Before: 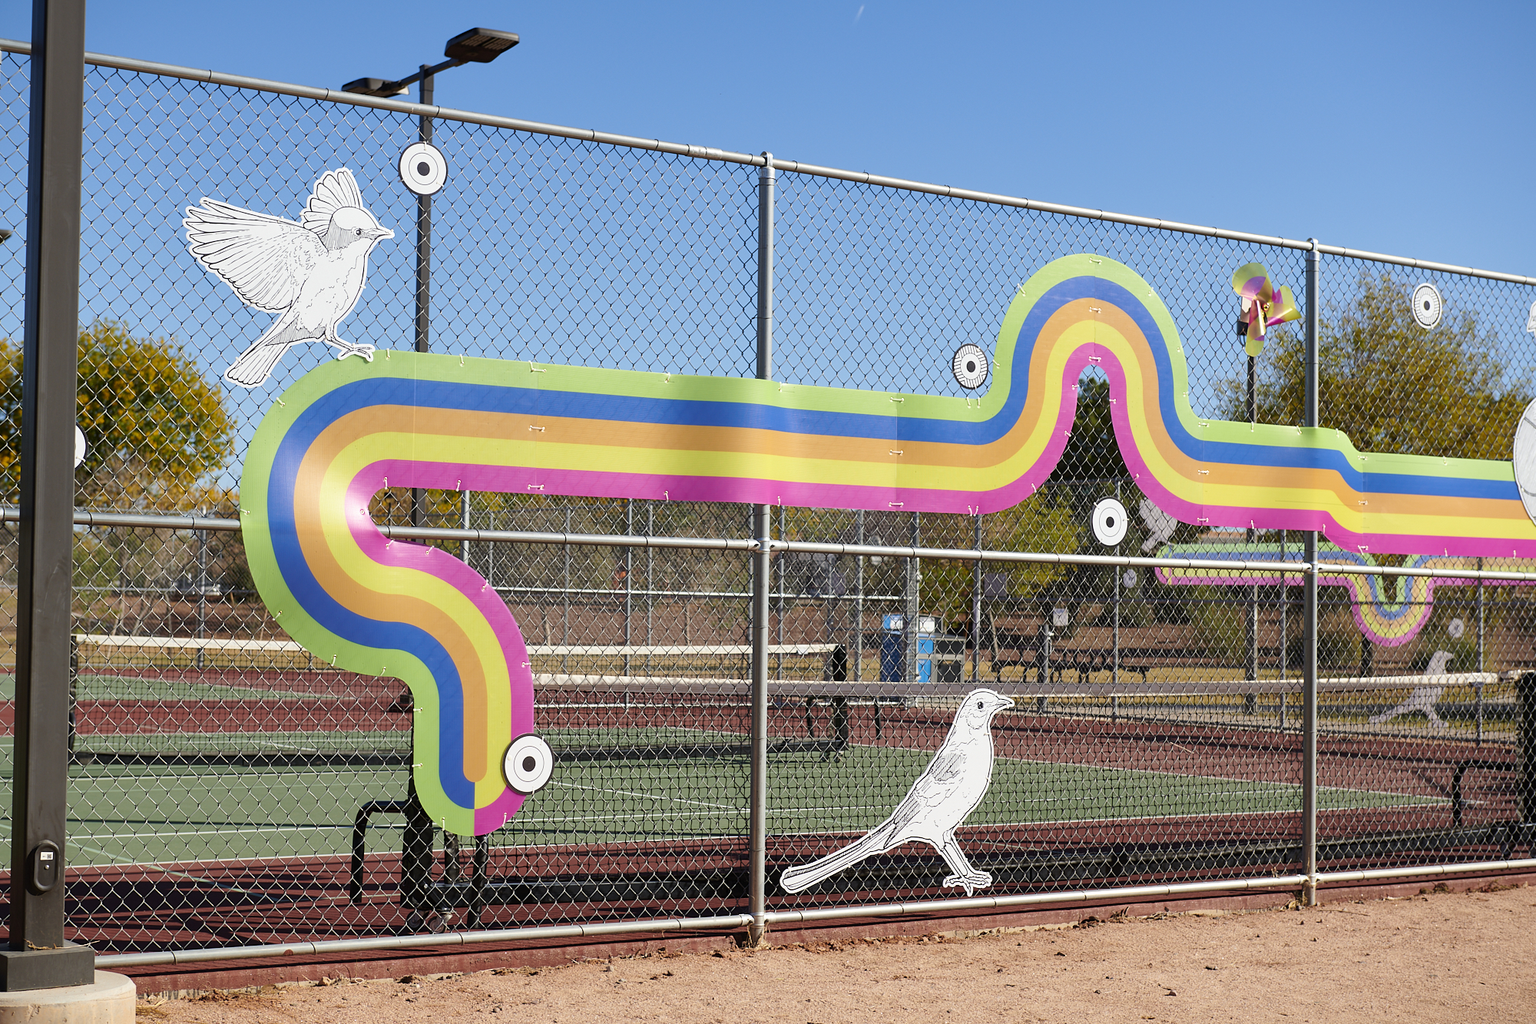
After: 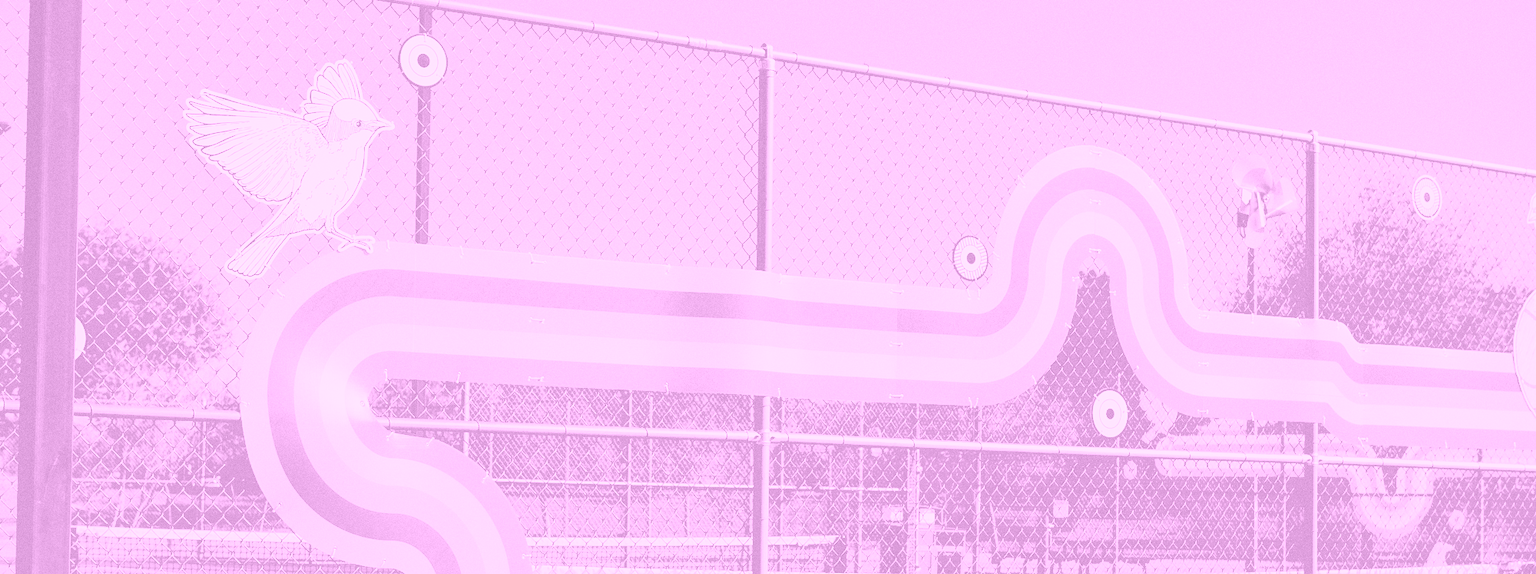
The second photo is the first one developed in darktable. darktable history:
exposure: compensate highlight preservation false
contrast brightness saturation: contrast -0.02, brightness -0.01, saturation 0.03
velvia: on, module defaults
colorize: hue 331.2°, saturation 75%, source mix 30.28%, lightness 70.52%, version 1
base curve: curves: ch0 [(0.065, 0.026) (0.236, 0.358) (0.53, 0.546) (0.777, 0.841) (0.924, 0.992)], preserve colors average RGB
grain: coarseness 0.09 ISO
levels: levels [0.026, 0.507, 0.987]
crop and rotate: top 10.605%, bottom 33.274%
